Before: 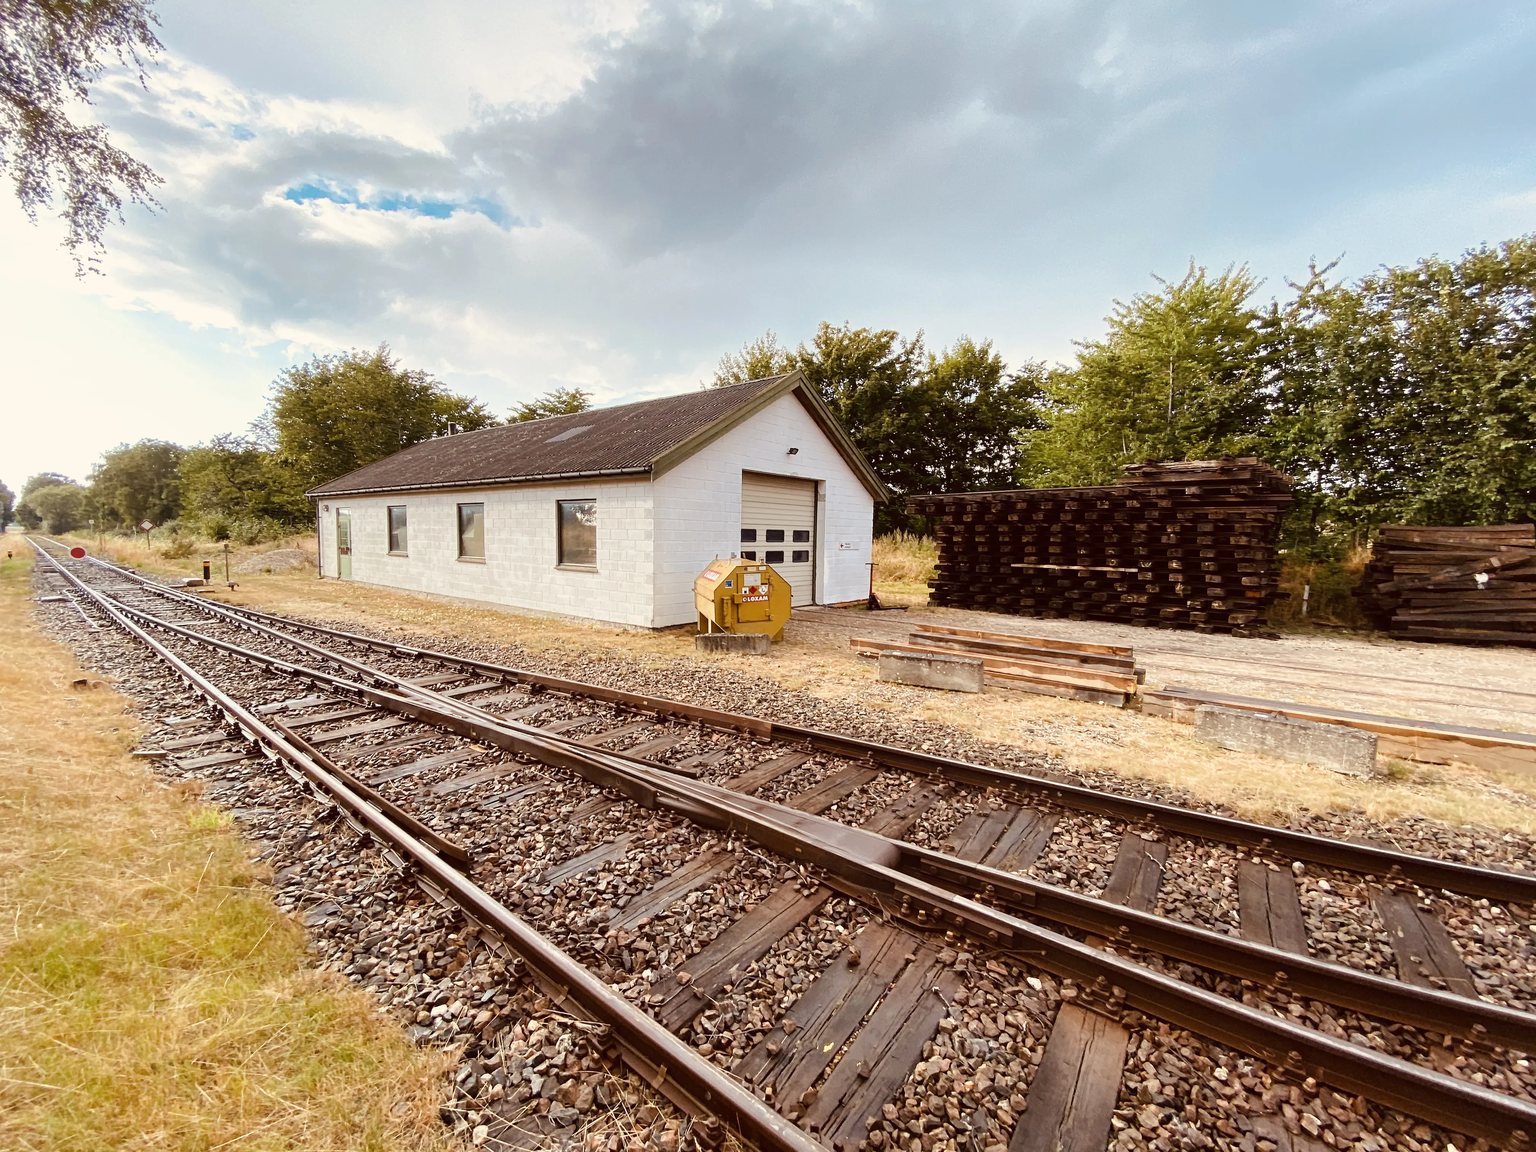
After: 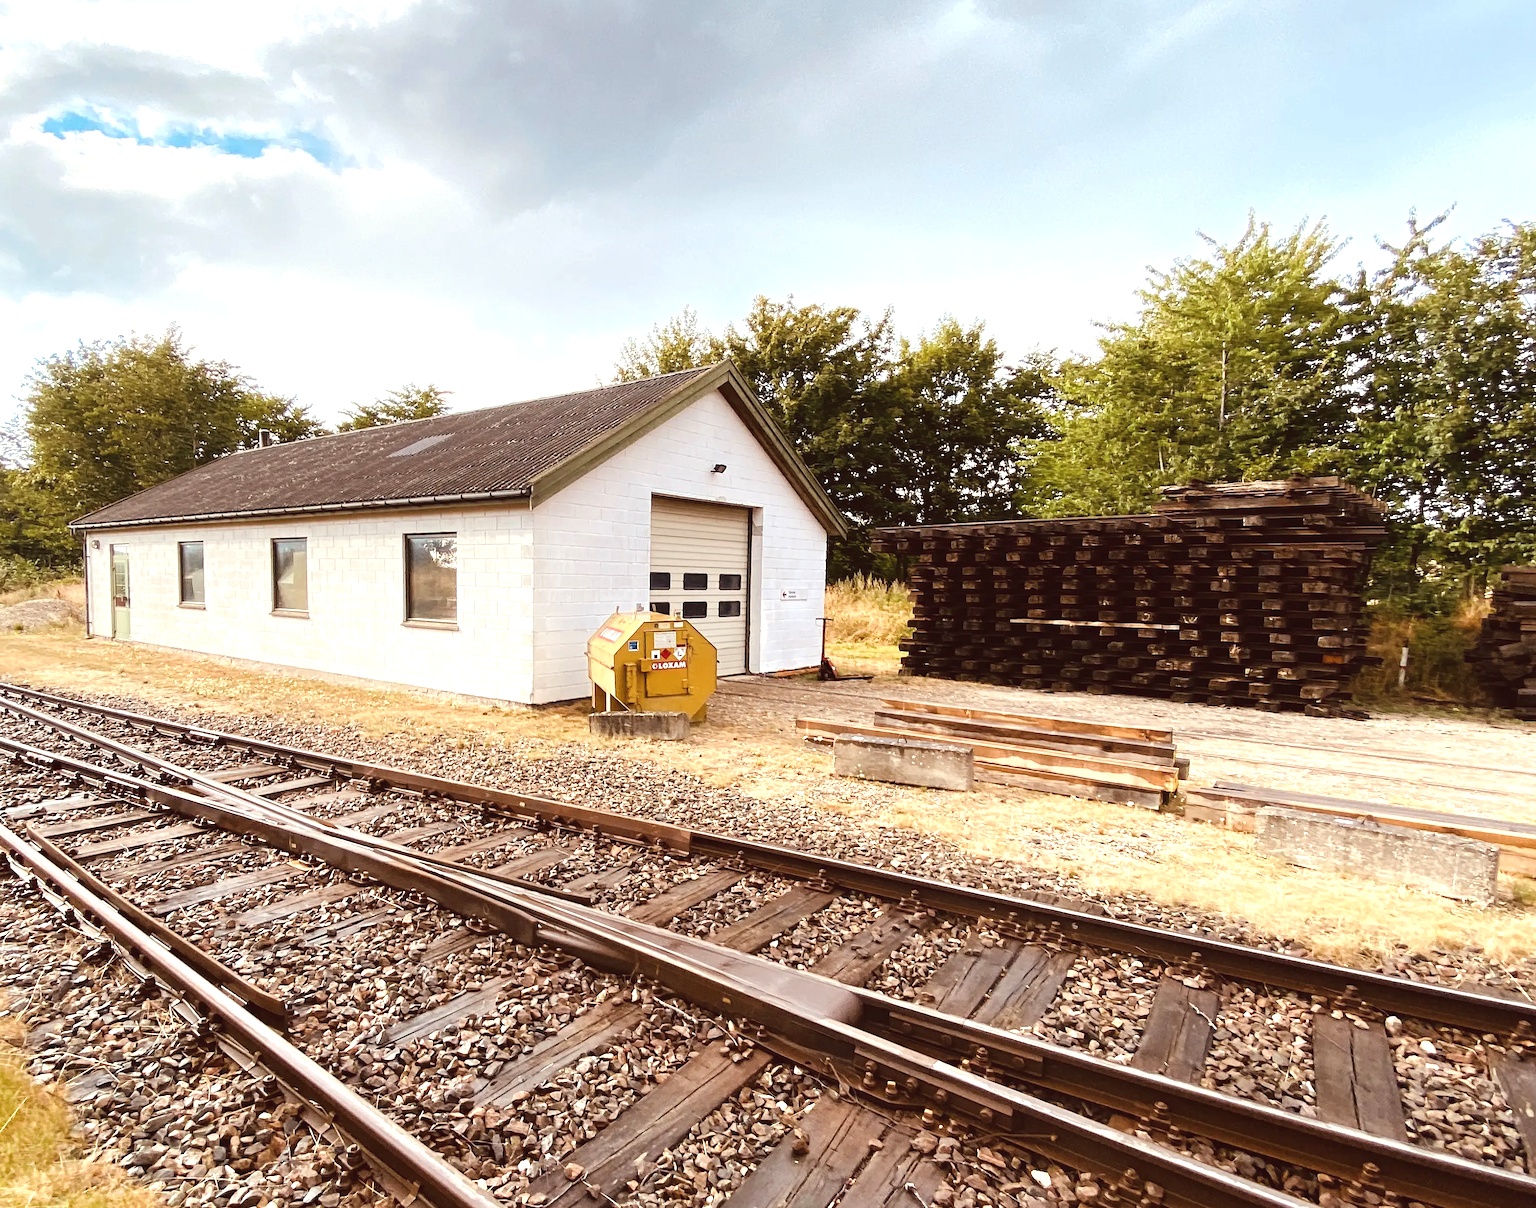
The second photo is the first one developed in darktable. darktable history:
crop: left 16.551%, top 8.712%, right 8.483%, bottom 12.637%
exposure: black level correction -0.002, exposure 0.531 EV, compensate exposure bias true, compensate highlight preservation false
